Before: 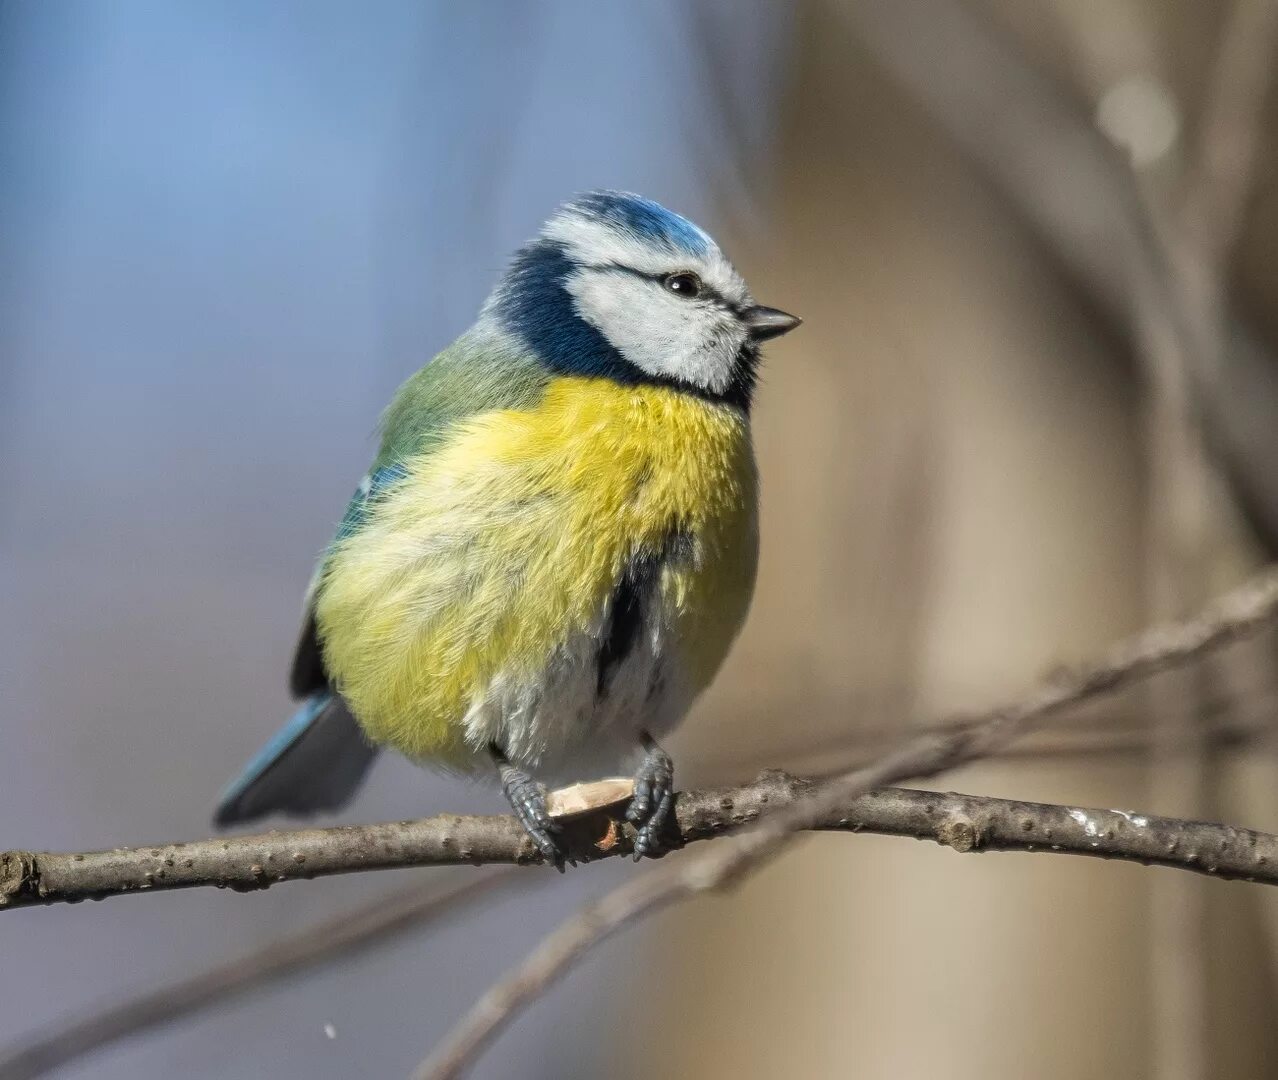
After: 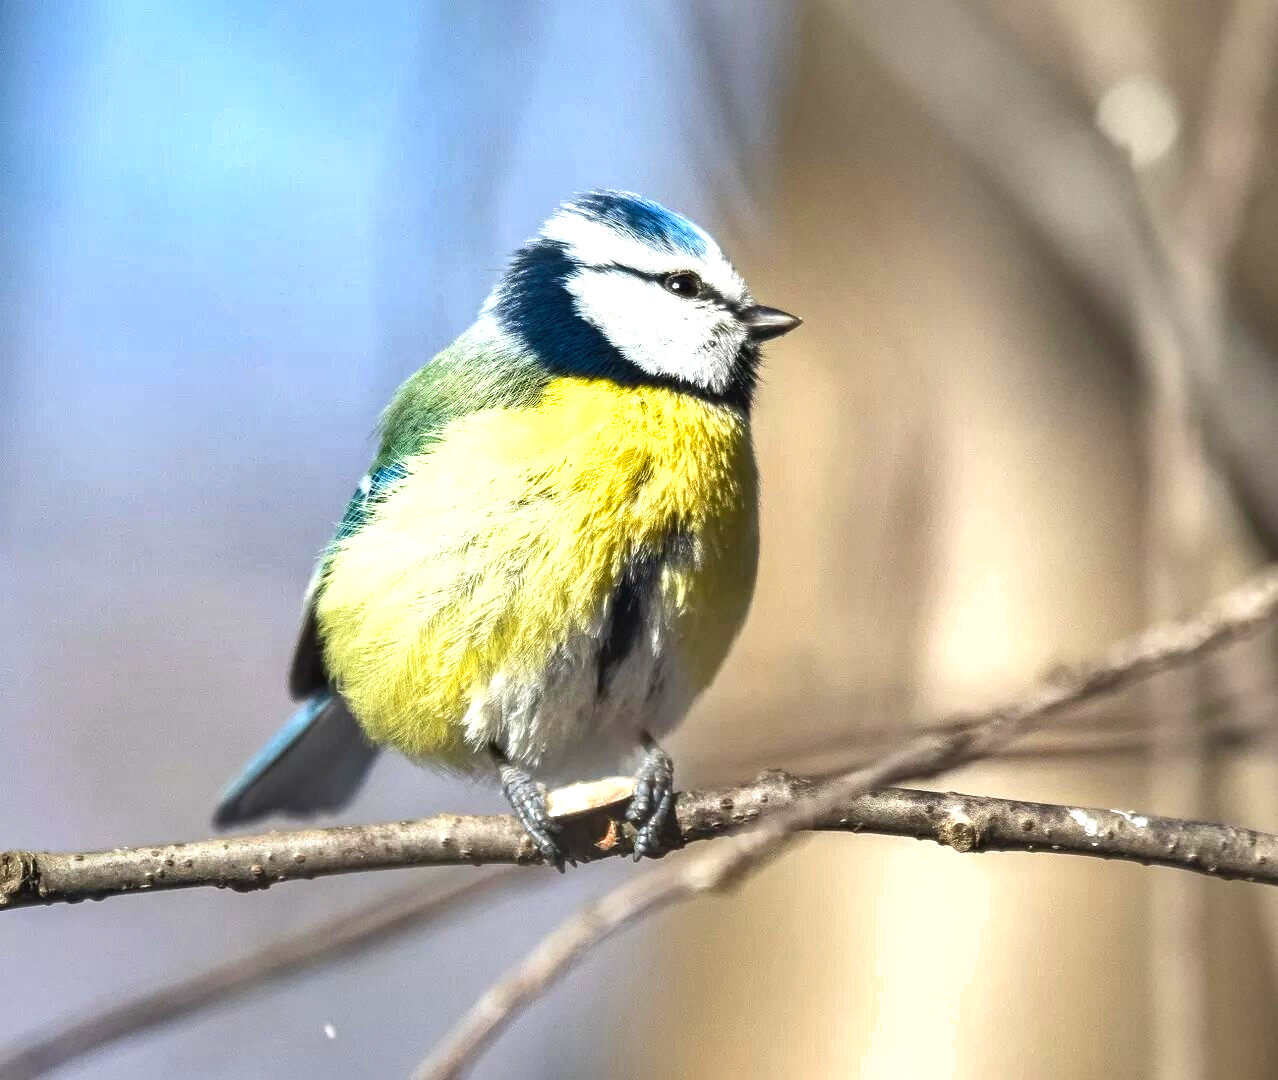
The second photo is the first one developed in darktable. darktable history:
shadows and highlights: white point adjustment 0.045, soften with gaussian
exposure: black level correction 0, exposure 1.168 EV, compensate exposure bias true, compensate highlight preservation false
